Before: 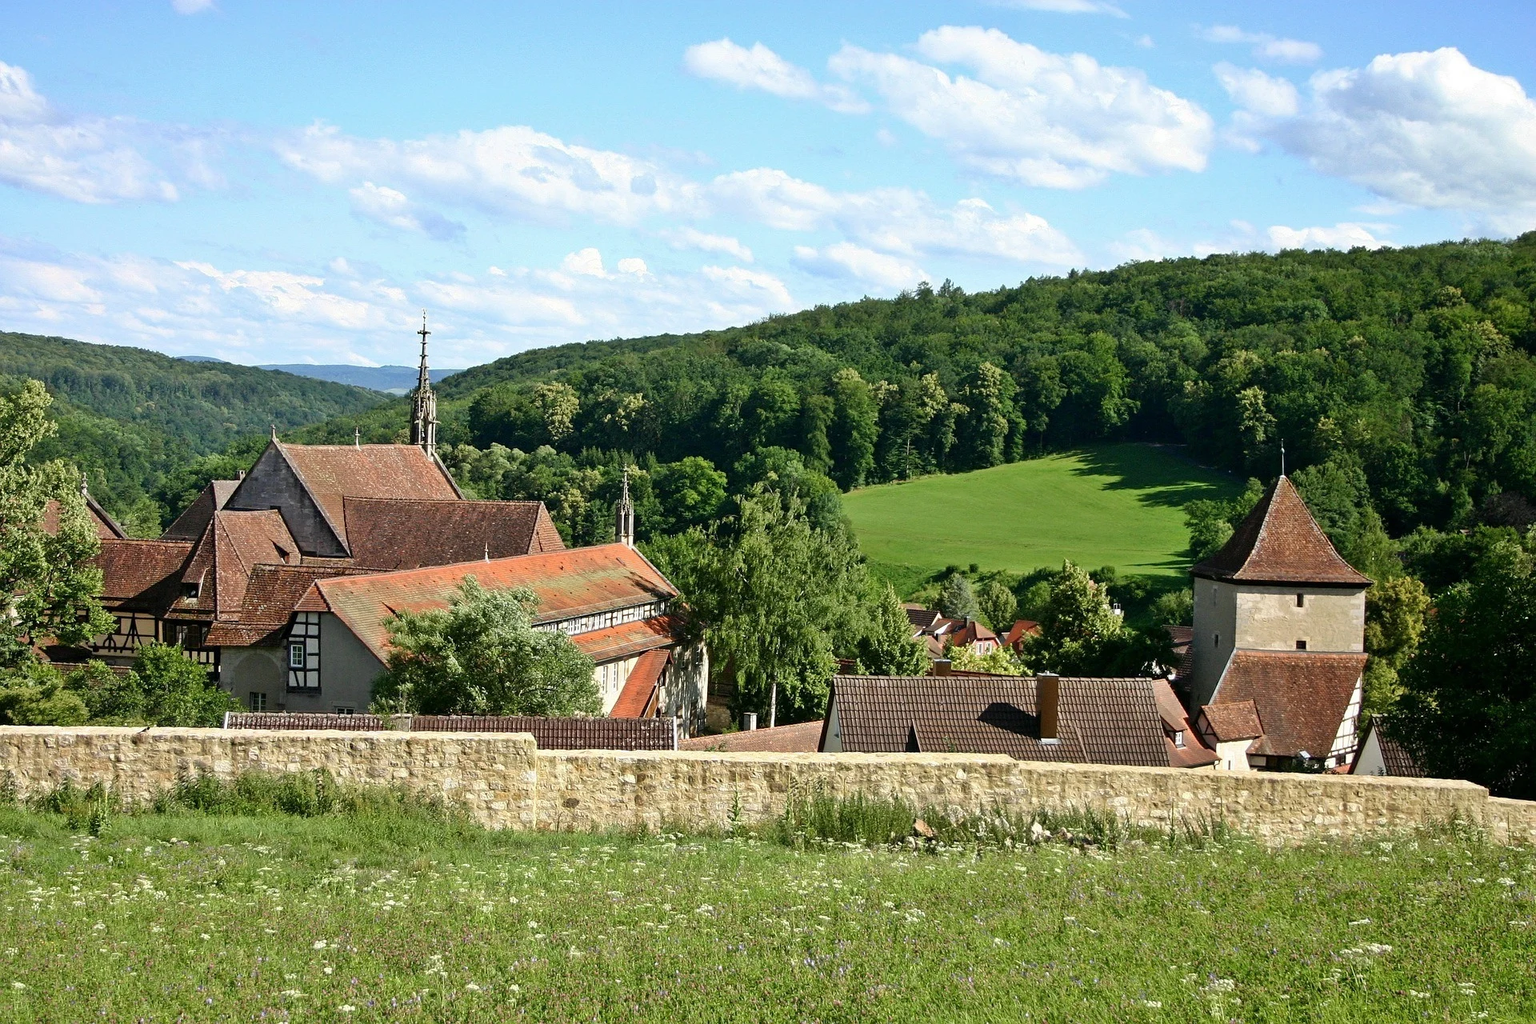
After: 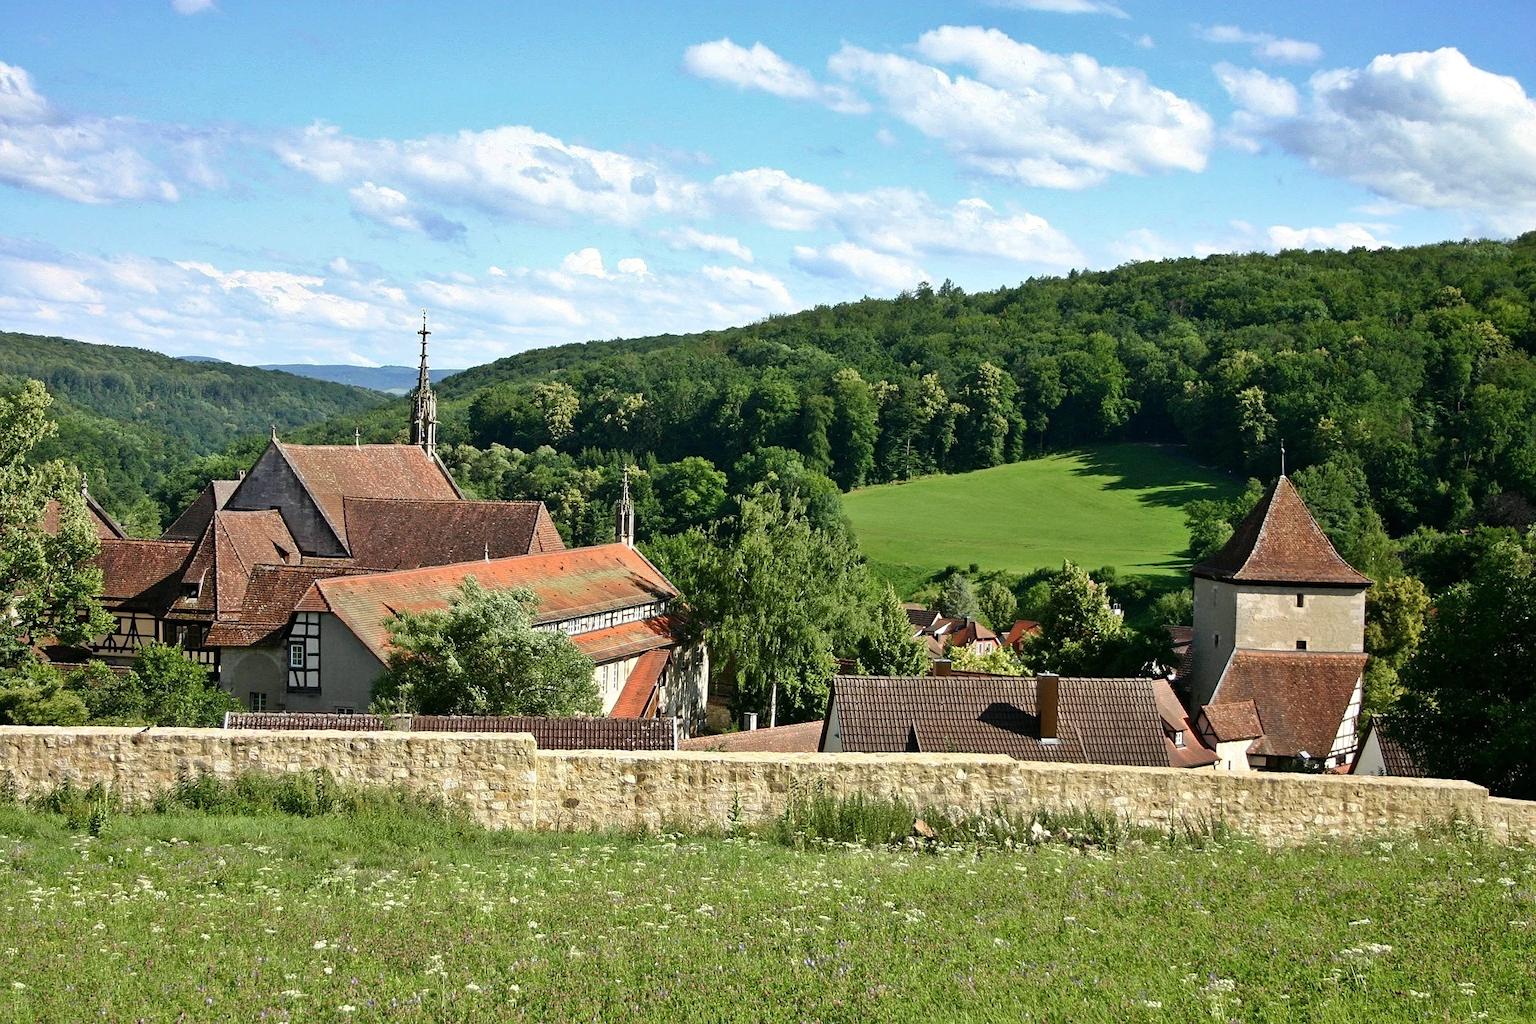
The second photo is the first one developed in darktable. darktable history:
shadows and highlights: shadows 11.28, white point adjustment 1.33, soften with gaussian
